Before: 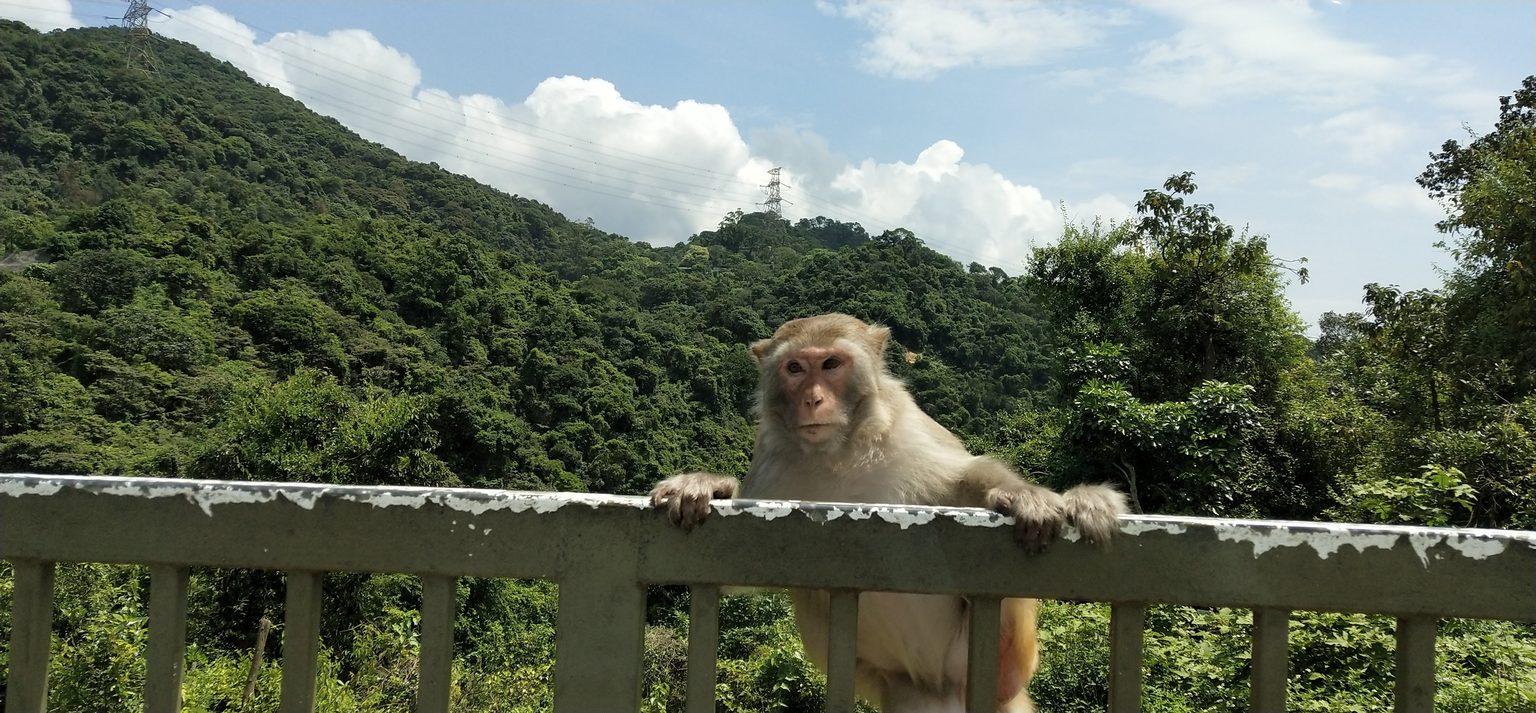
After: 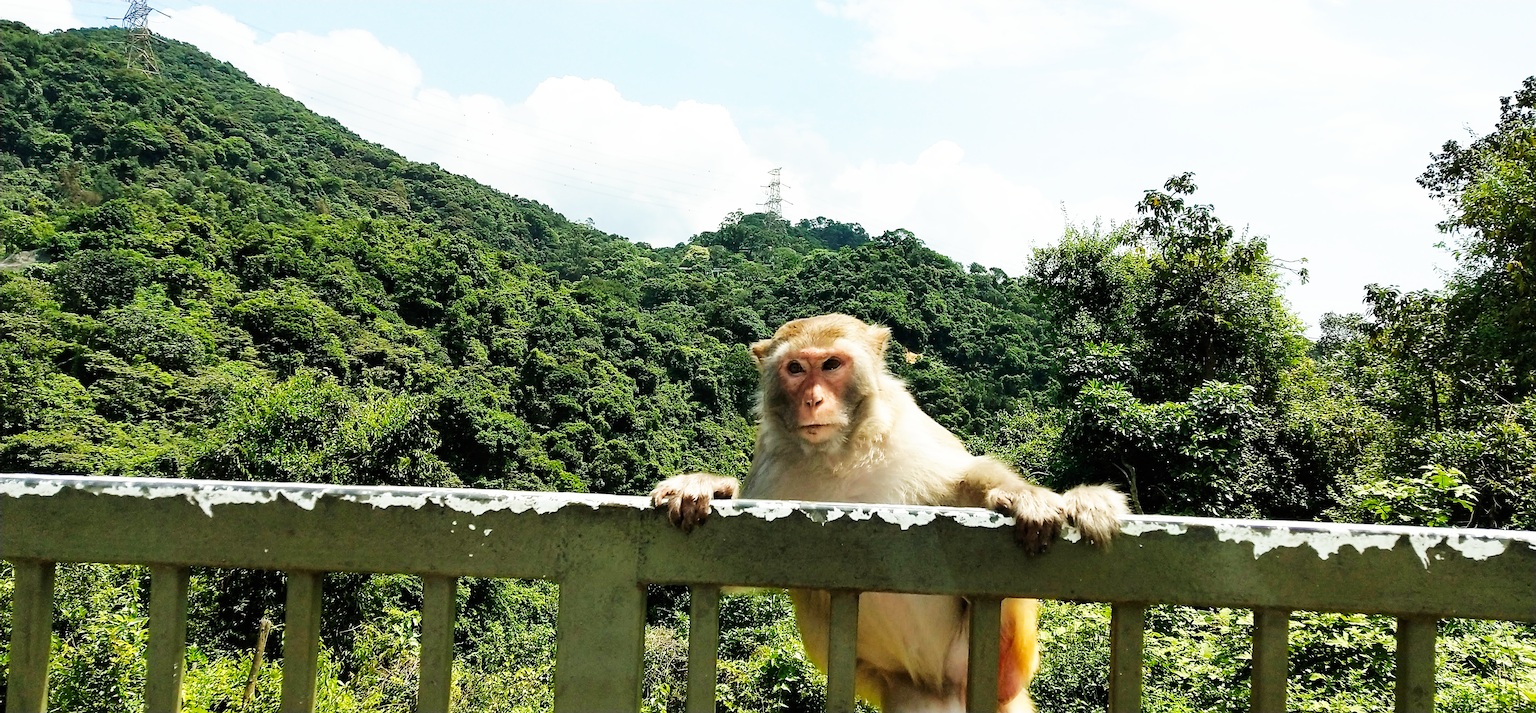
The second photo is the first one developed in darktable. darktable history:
base curve: curves: ch0 [(0, 0) (0.007, 0.004) (0.027, 0.03) (0.046, 0.07) (0.207, 0.54) (0.442, 0.872) (0.673, 0.972) (1, 1)], preserve colors none
sharpen: radius 1.864, amount 0.398, threshold 1.271
